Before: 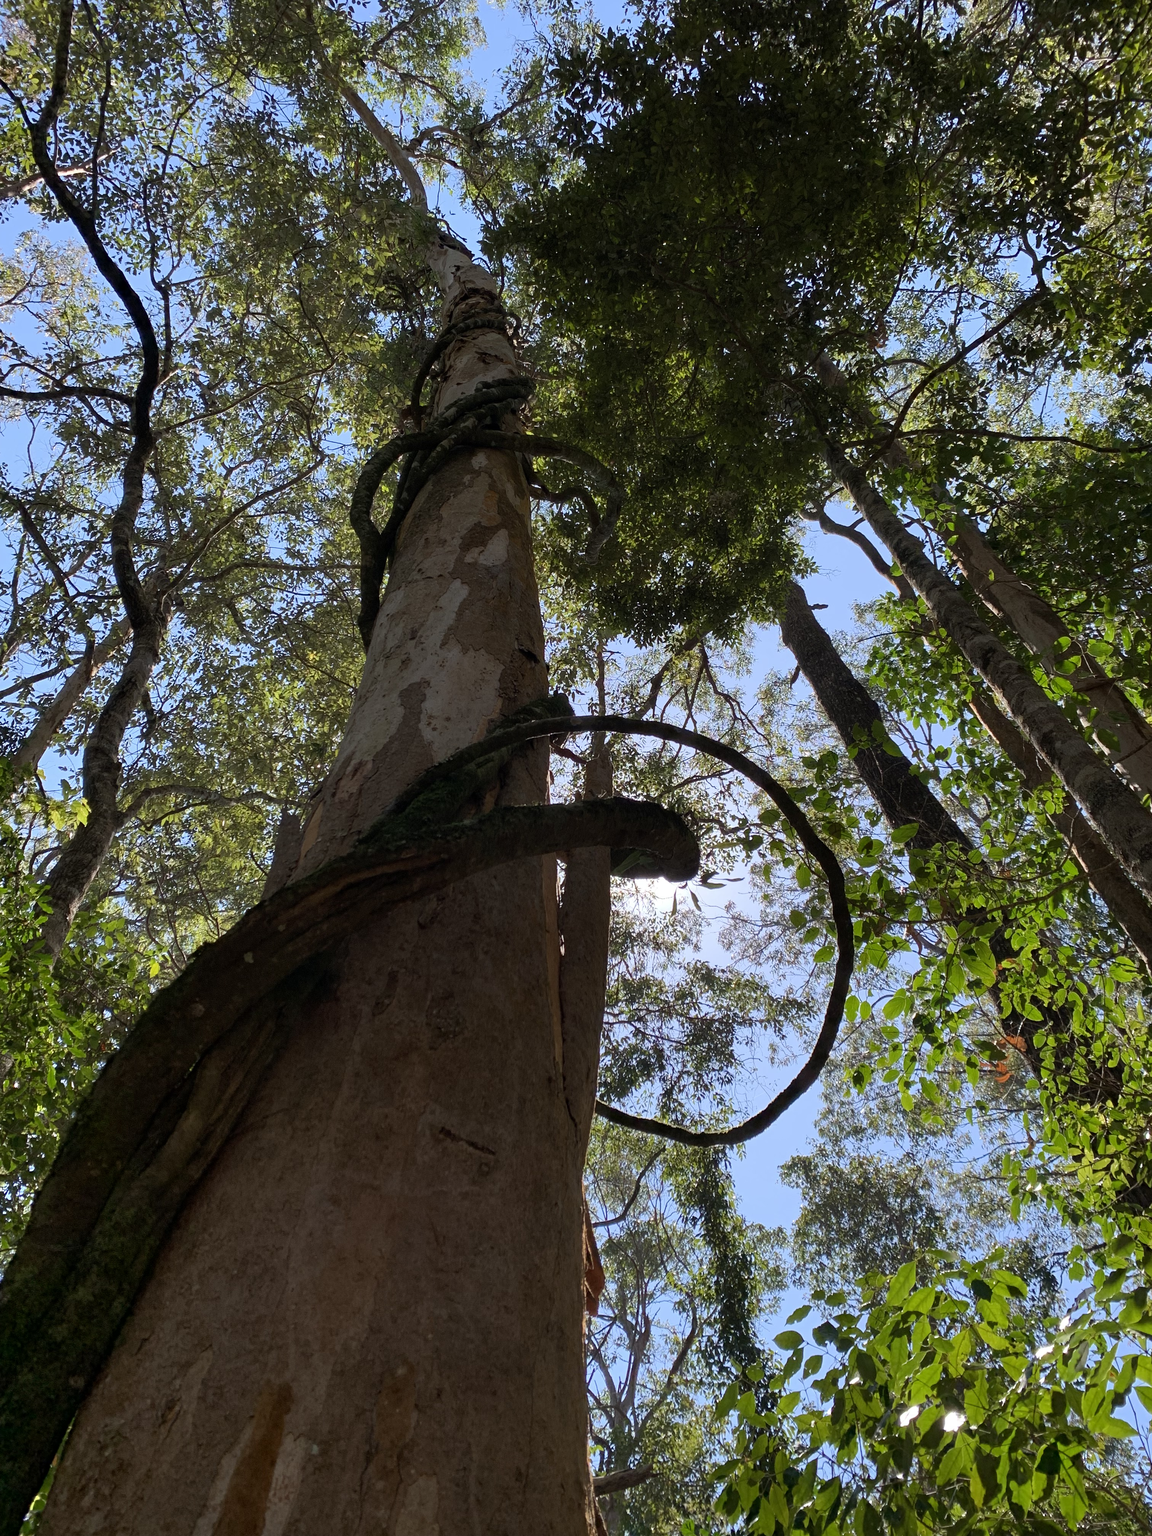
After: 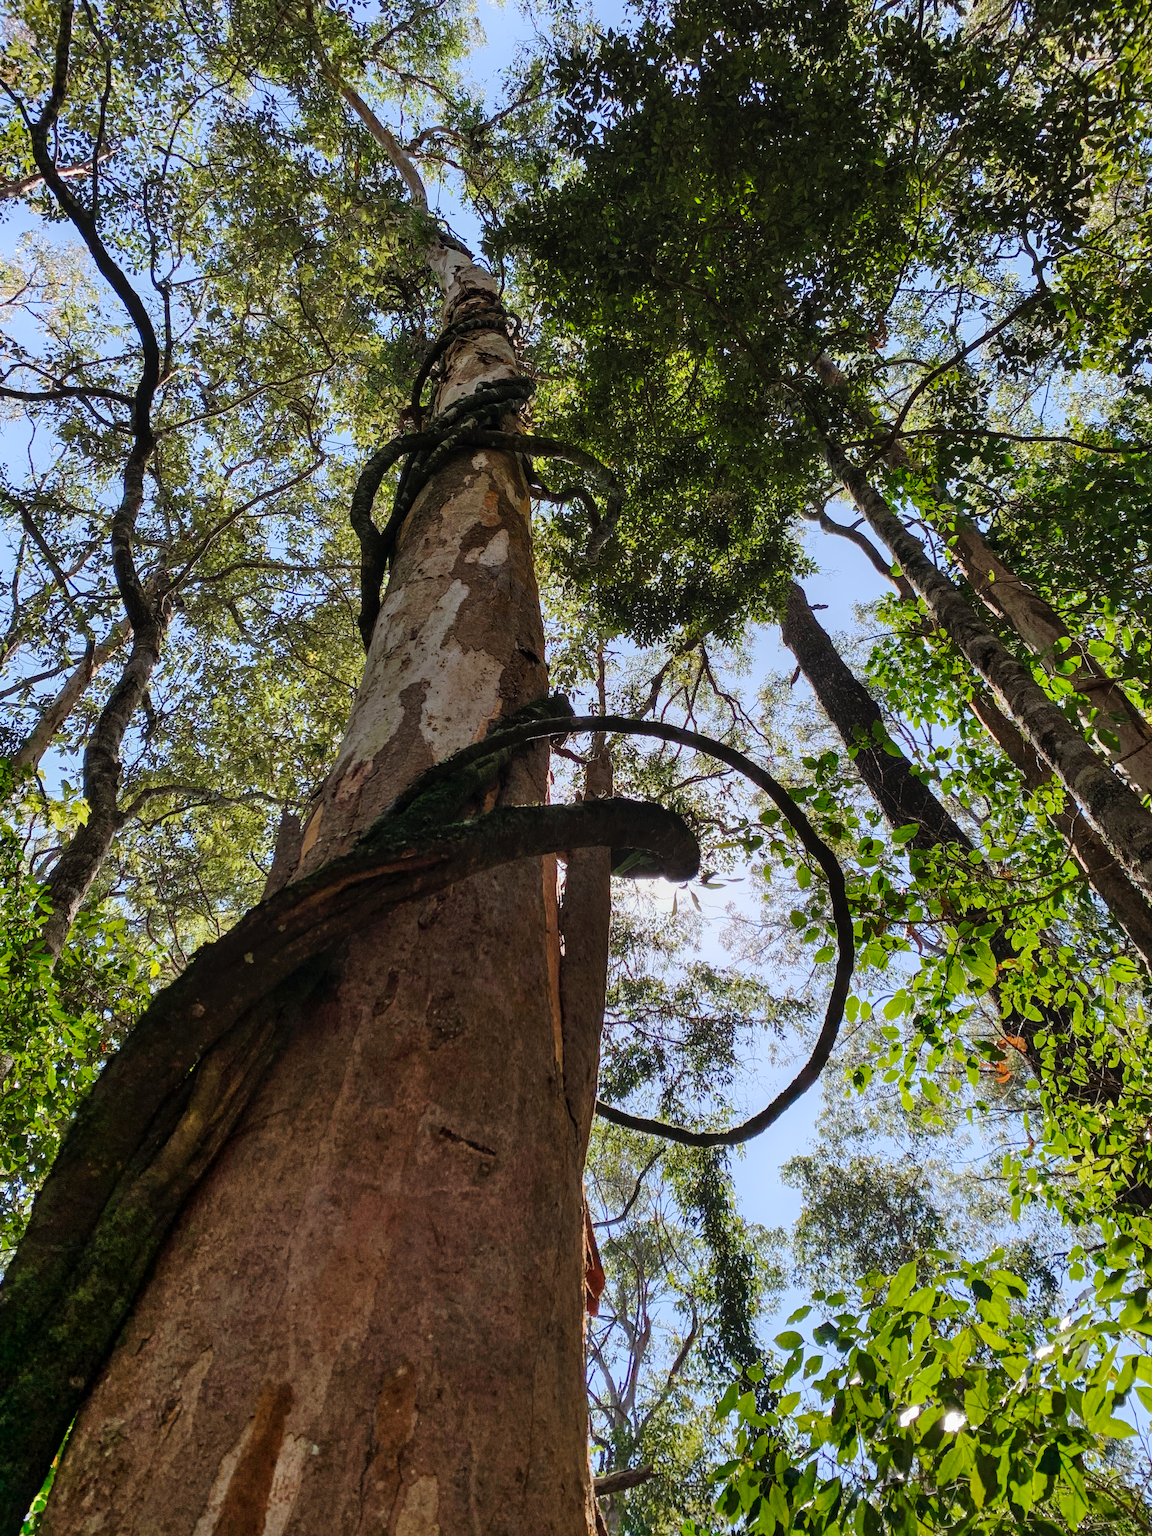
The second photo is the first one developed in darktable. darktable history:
tone curve: curves: ch0 [(0, 0) (0.003, 0.002) (0.011, 0.007) (0.025, 0.016) (0.044, 0.027) (0.069, 0.045) (0.1, 0.077) (0.136, 0.114) (0.177, 0.166) (0.224, 0.241) (0.277, 0.328) (0.335, 0.413) (0.399, 0.498) (0.468, 0.572) (0.543, 0.638) (0.623, 0.711) (0.709, 0.786) (0.801, 0.853) (0.898, 0.929) (1, 1)], preserve colors none
local contrast: detail 115%
shadows and highlights: highlights 70.7, soften with gaussian
